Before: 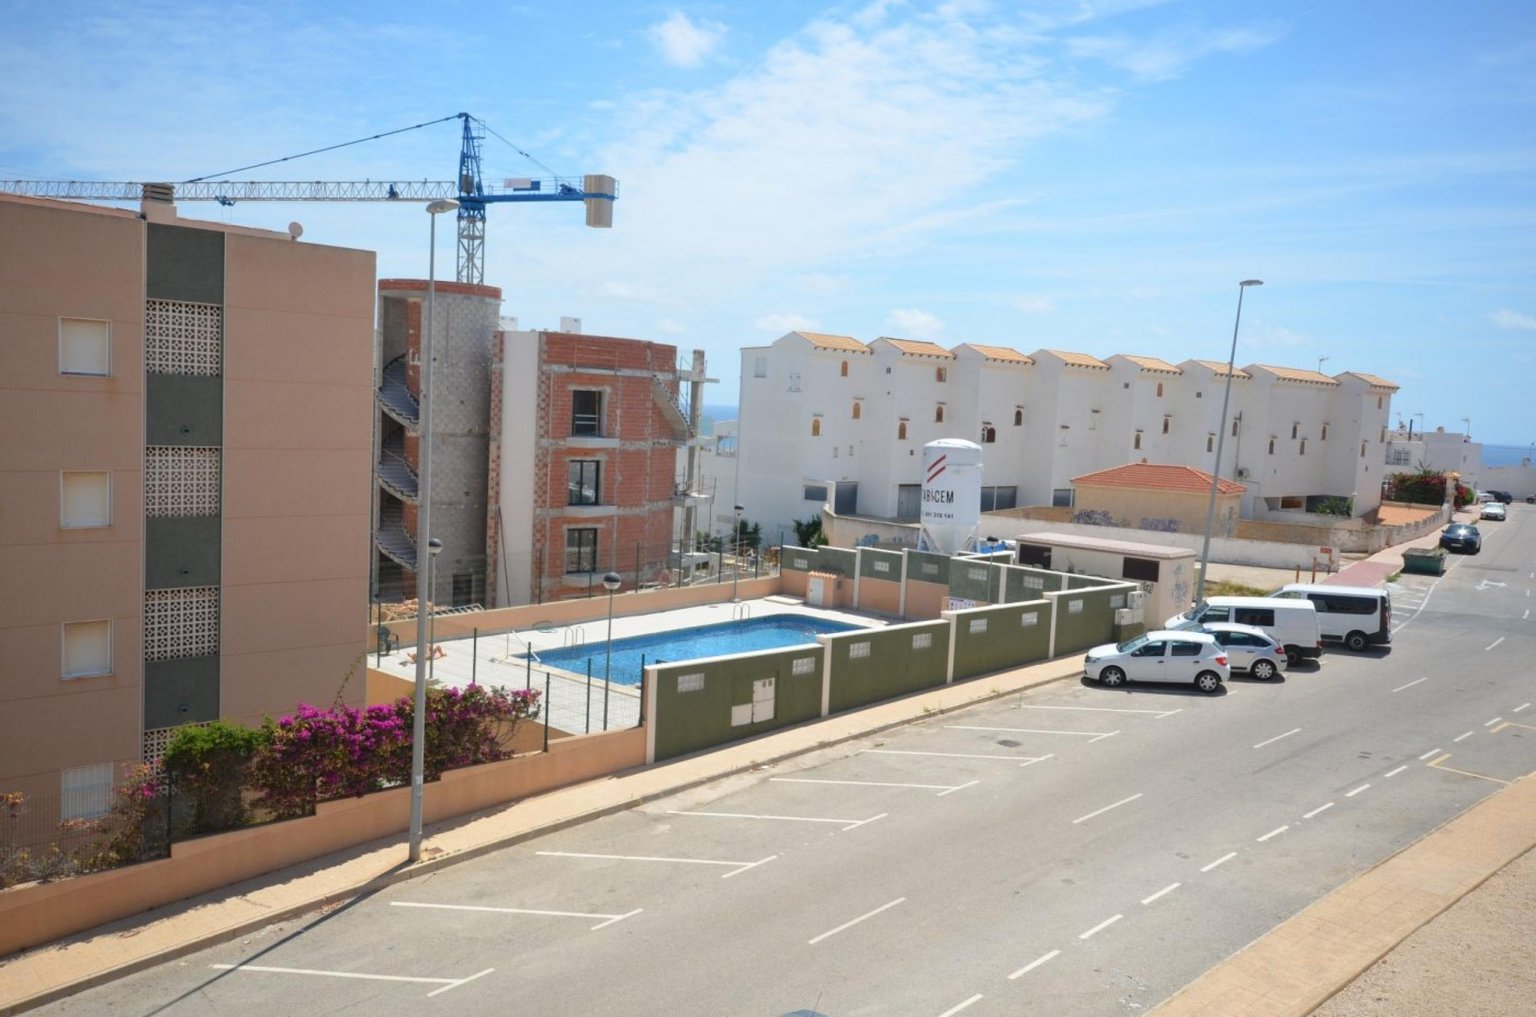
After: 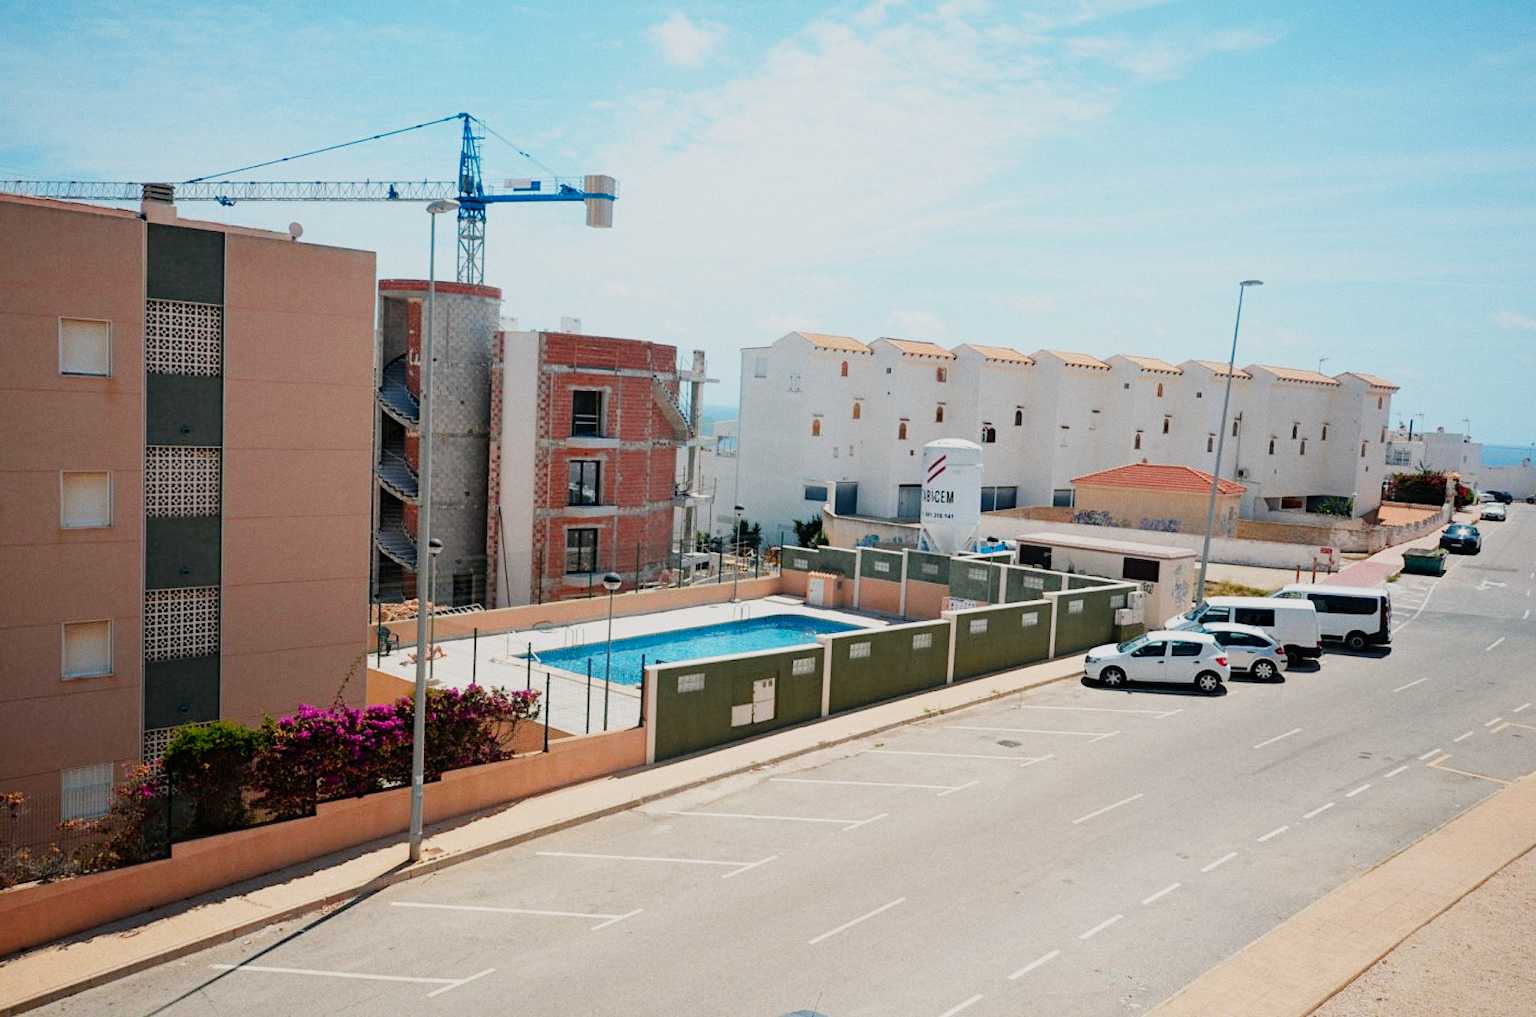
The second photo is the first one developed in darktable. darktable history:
contrast equalizer: octaves 7, y [[0.6 ×6], [0.55 ×6], [0 ×6], [0 ×6], [0 ×6]], mix -0.2
diffuse or sharpen "_builtin_sharpen demosaicing | AA filter": edge sensitivity 1, 1st order anisotropy 100%, 2nd order anisotropy 100%, 3rd order anisotropy 100%, 4th order anisotropy 100%, 1st order speed -25%, 2nd order speed -25%, 3rd order speed -25%, 4th order speed -25%
diffuse or sharpen "bloom 20%": radius span 32, 1st order speed 50%, 2nd order speed 50%, 3rd order speed 50%, 4th order speed 50% | blend: blend mode normal, opacity 20%; mask: uniform (no mask)
grain "film": coarseness 0.09 ISO
sigmoid: contrast 1.8, skew -0.2, preserve hue 0%, red attenuation 0.1, red rotation 0.035, green attenuation 0.1, green rotation -0.017, blue attenuation 0.15, blue rotation -0.052, base primaries Rec2020
color balance rgb: shadows lift › chroma 2%, shadows lift › hue 217.2°, power › hue 60°, highlights gain › chroma 1%, highlights gain › hue 69.6°, global offset › luminance -0.5%, perceptual saturation grading › global saturation 15%, global vibrance 15%
rgb primaries: tint hue -2.99°, red hue -0.035, red purity 0.95, green hue 0.035, green purity 0.95, blue hue -0.122, blue purity 1.1
